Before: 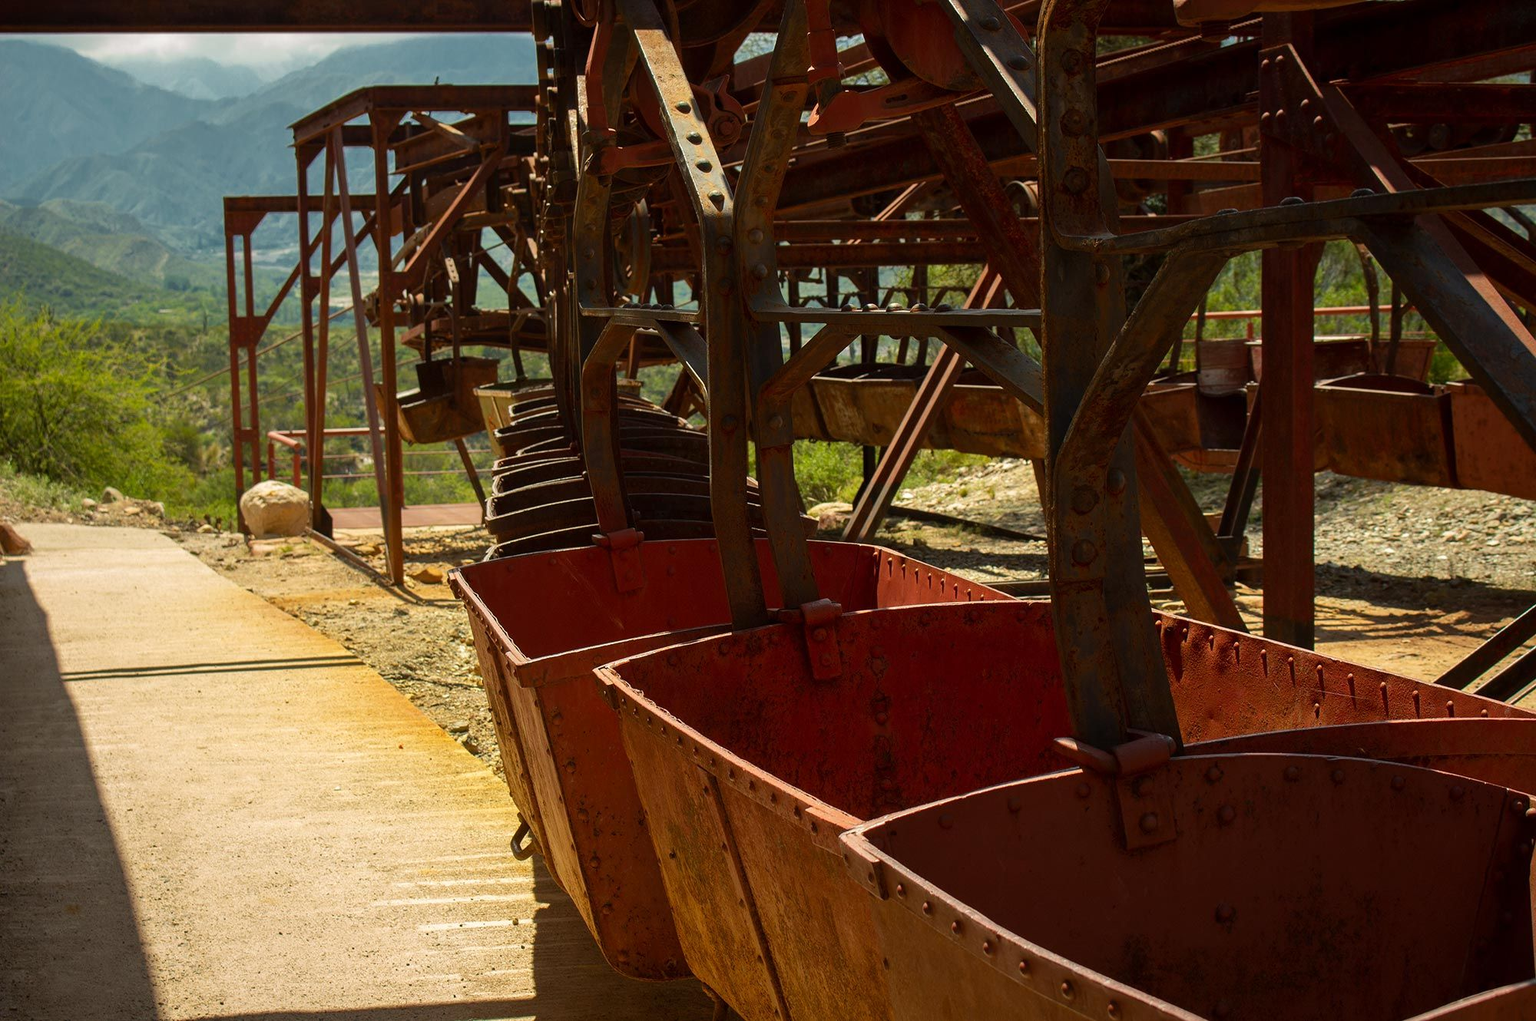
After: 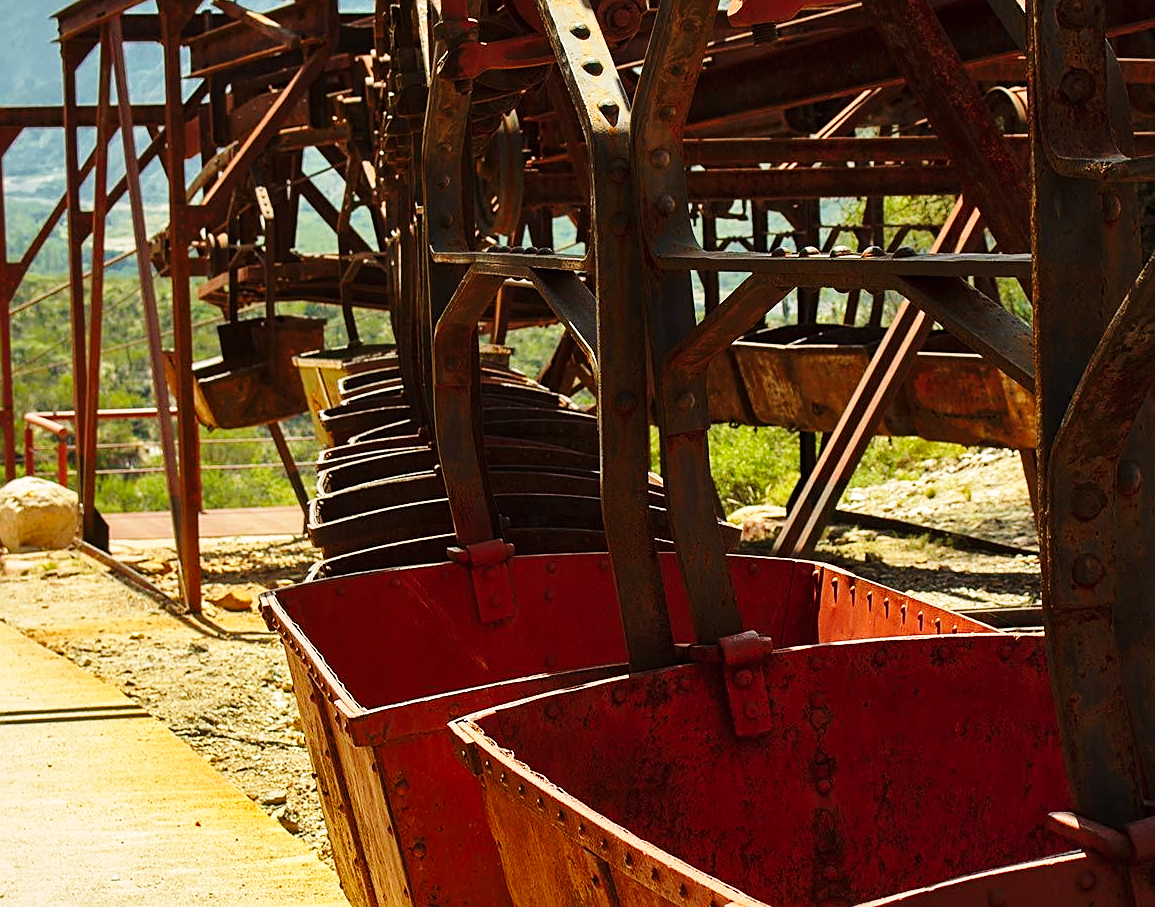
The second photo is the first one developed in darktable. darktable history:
sharpen: on, module defaults
shadows and highlights: radius 125.46, shadows 30.51, highlights -30.51, low approximation 0.01, soften with gaussian
crop: left 16.202%, top 11.208%, right 26.045%, bottom 20.557%
base curve: curves: ch0 [(0, 0) (0.028, 0.03) (0.121, 0.232) (0.46, 0.748) (0.859, 0.968) (1, 1)], preserve colors none
